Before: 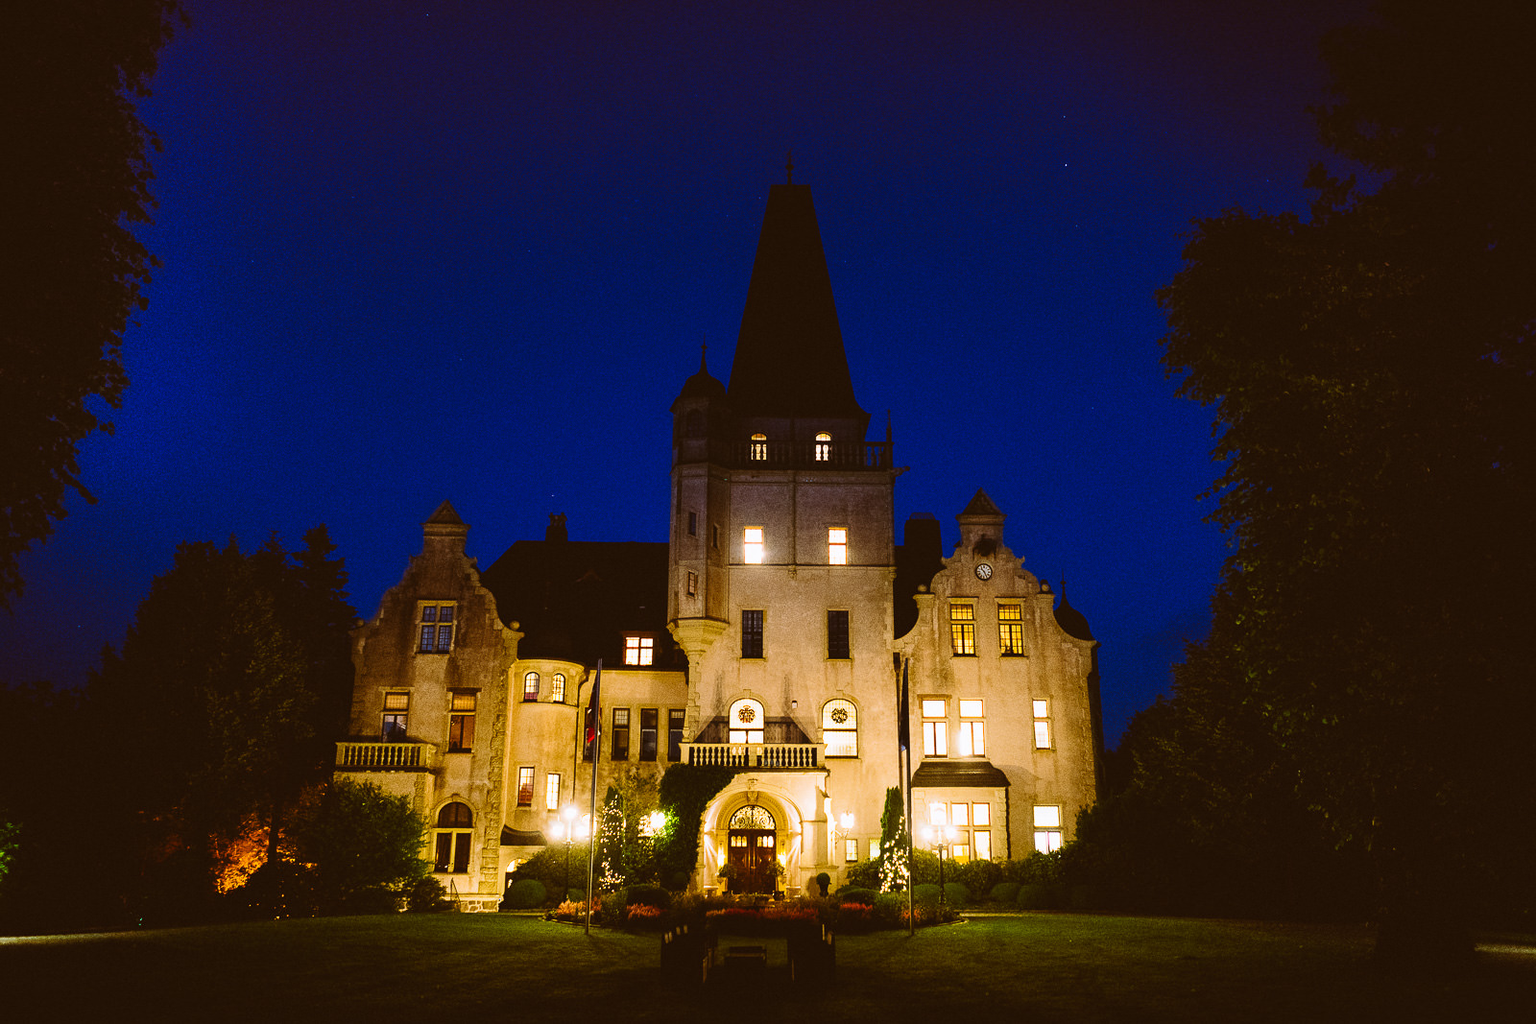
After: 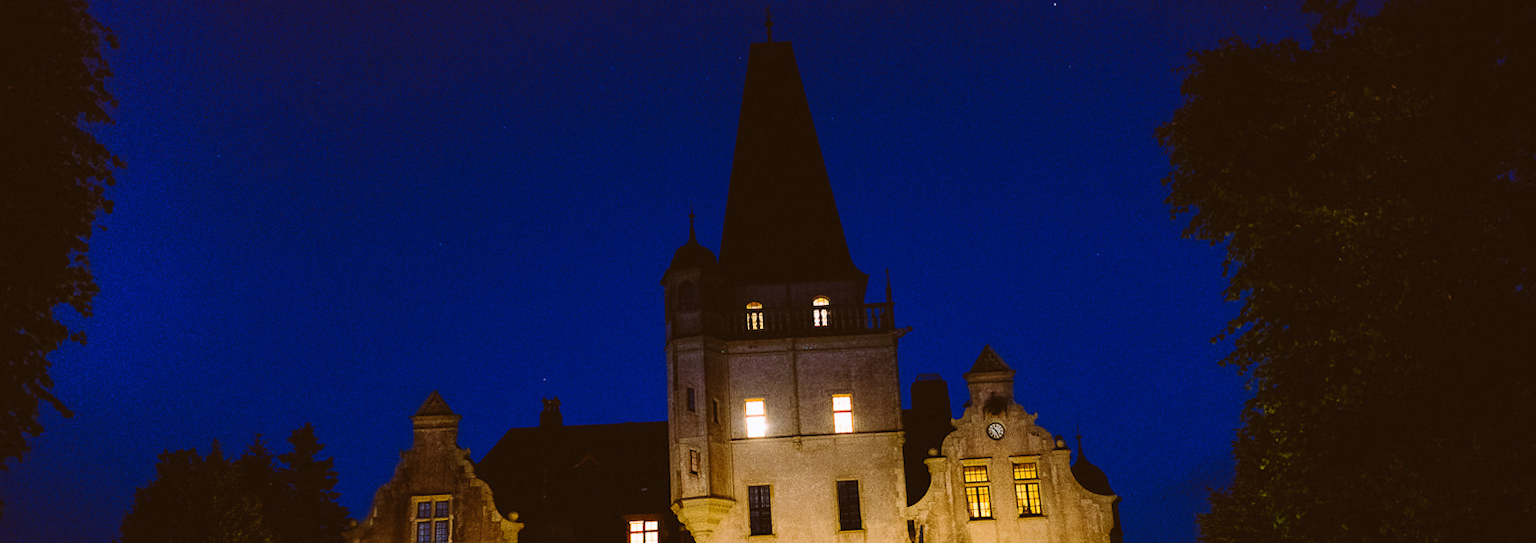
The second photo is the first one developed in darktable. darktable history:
crop and rotate: top 10.605%, bottom 33.274%
rotate and perspective: rotation -3.52°, crop left 0.036, crop right 0.964, crop top 0.081, crop bottom 0.919
